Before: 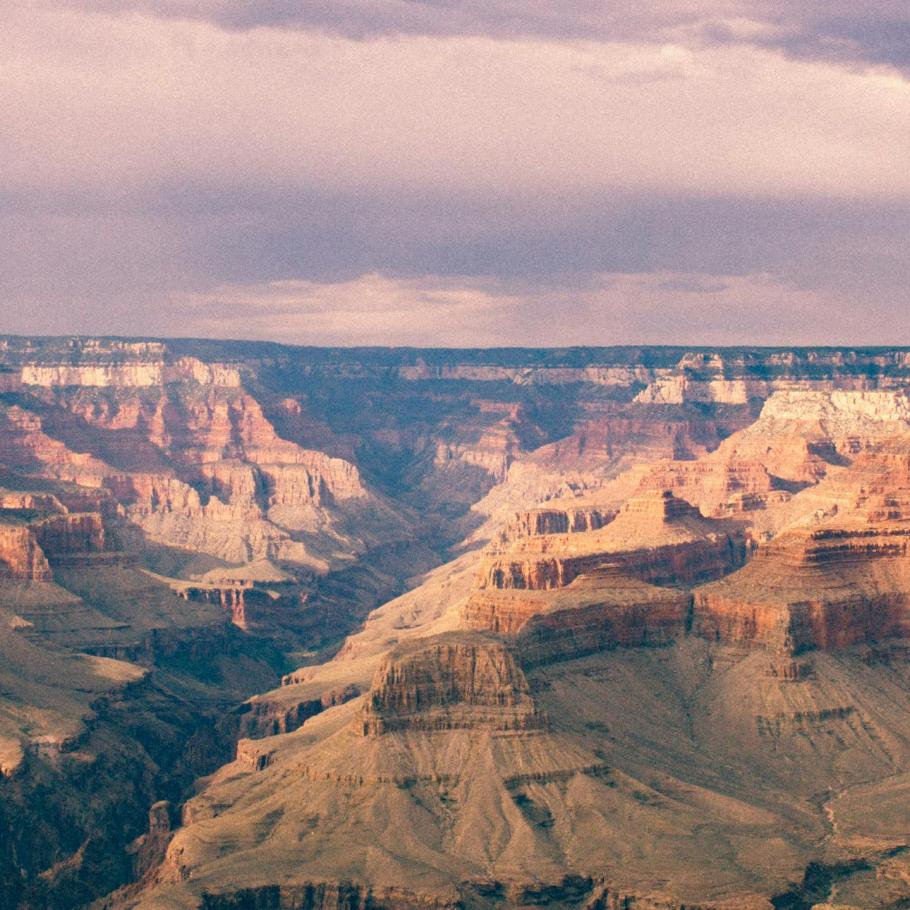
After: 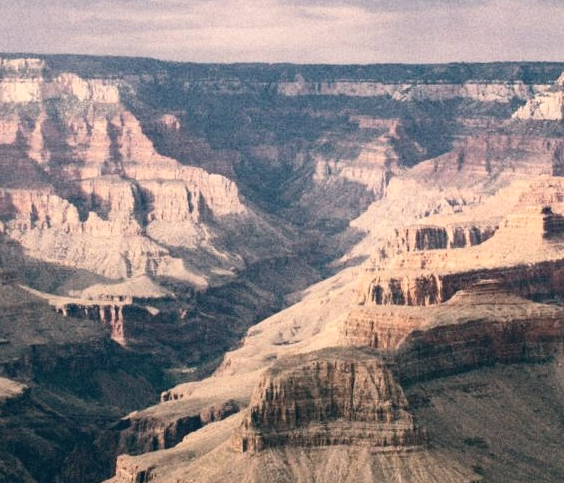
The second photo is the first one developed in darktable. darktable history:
crop: left 13.312%, top 31.28%, right 24.627%, bottom 15.582%
contrast brightness saturation: contrast 0.25, saturation -0.31
